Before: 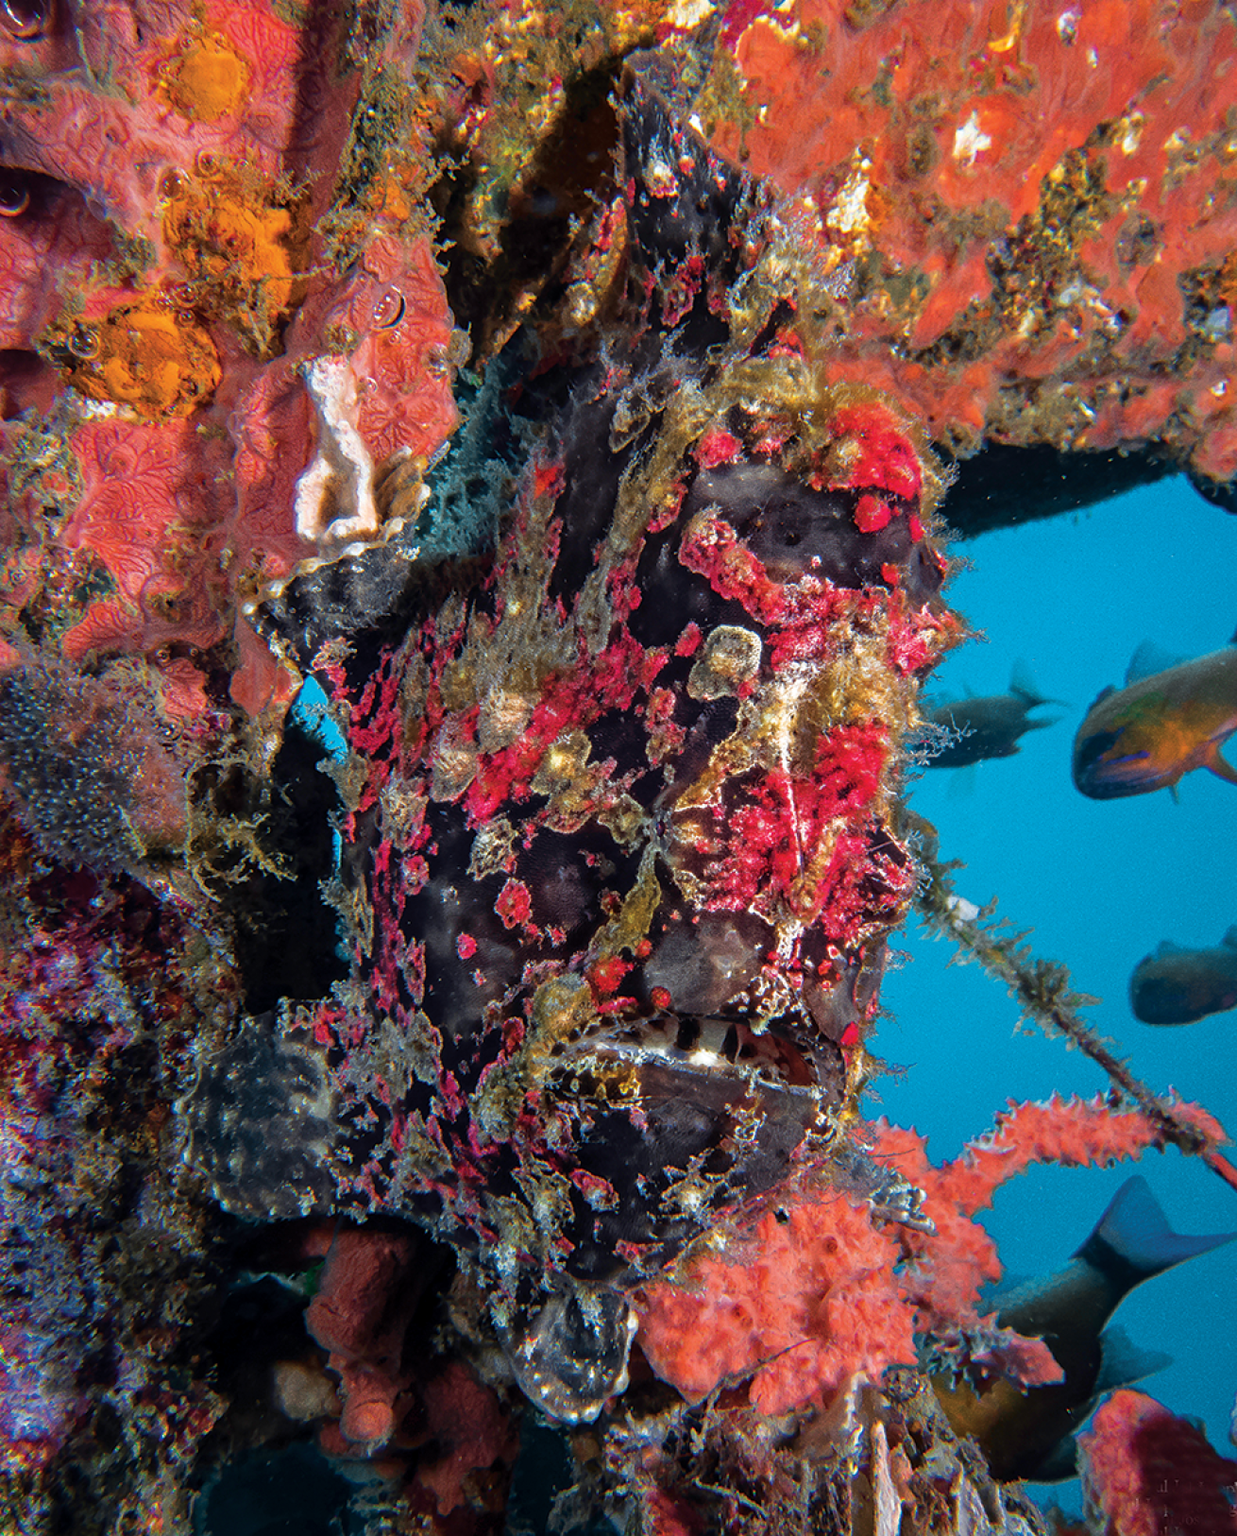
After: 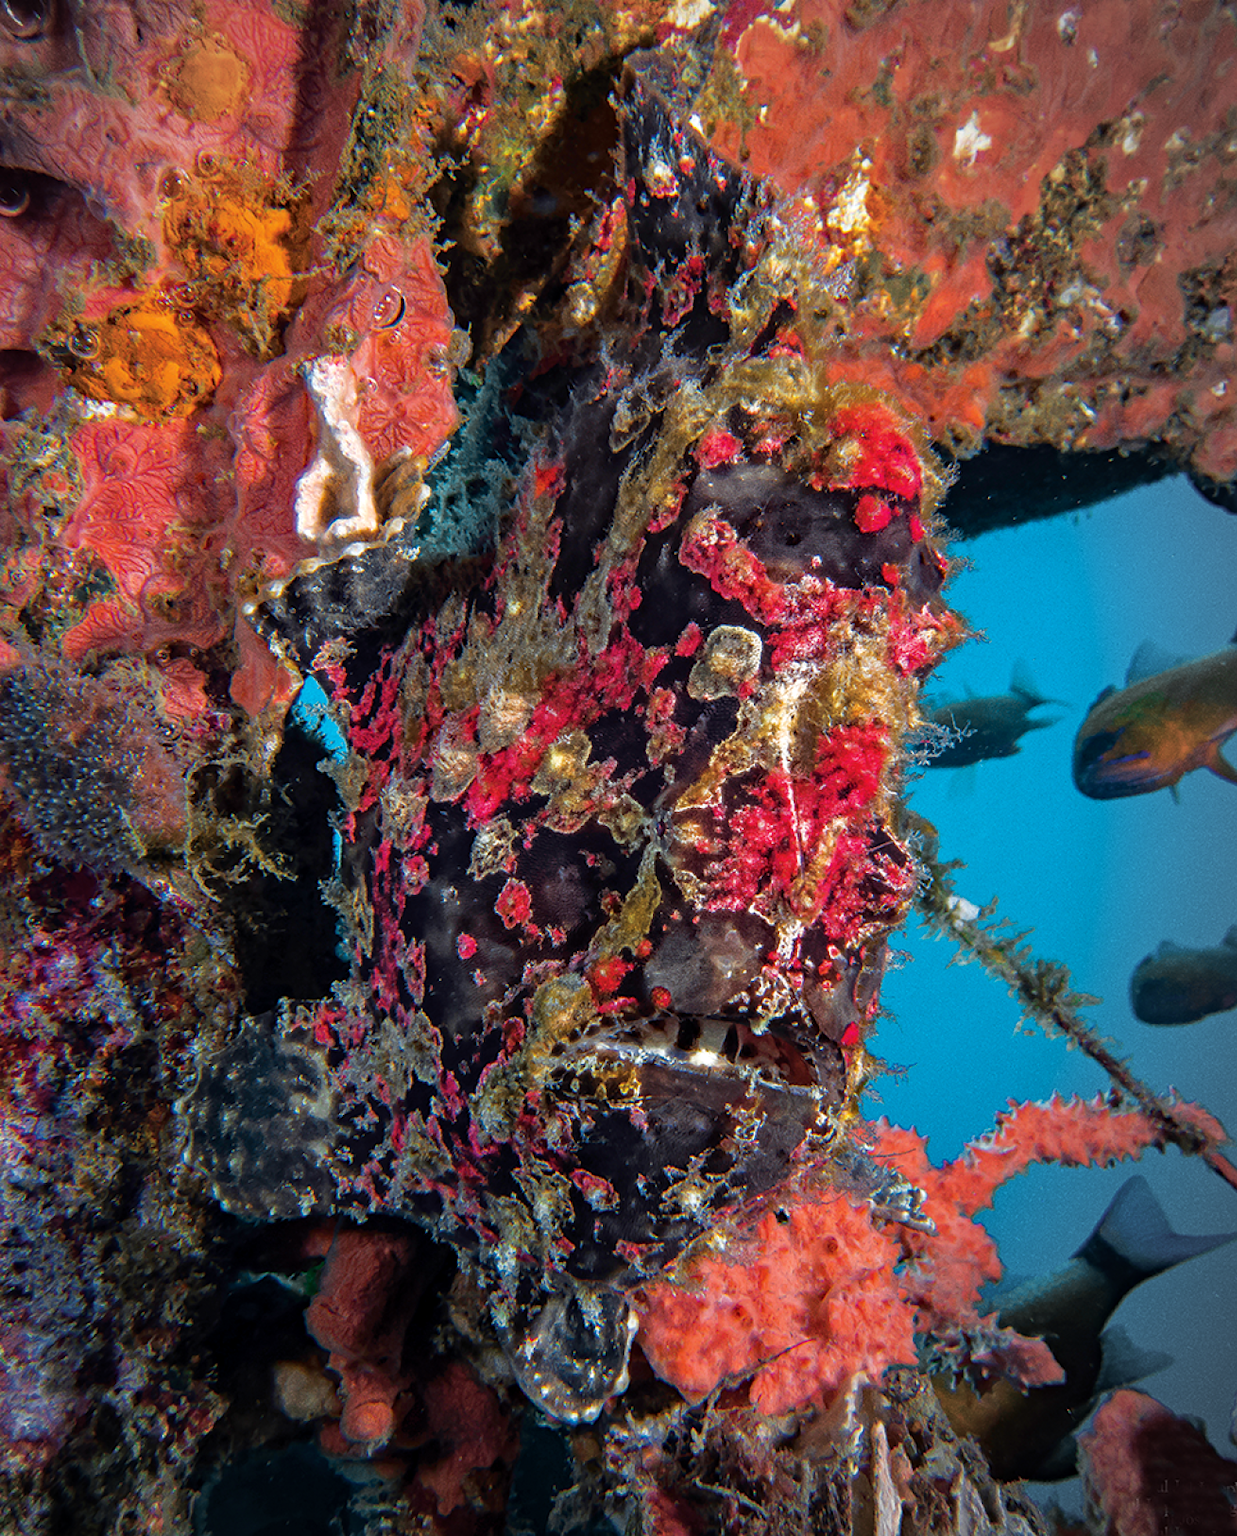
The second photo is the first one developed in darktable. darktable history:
vignetting: fall-off start 86.73%, center (-0.147, 0.01), automatic ratio true
haze removal: compatibility mode true, adaptive false
